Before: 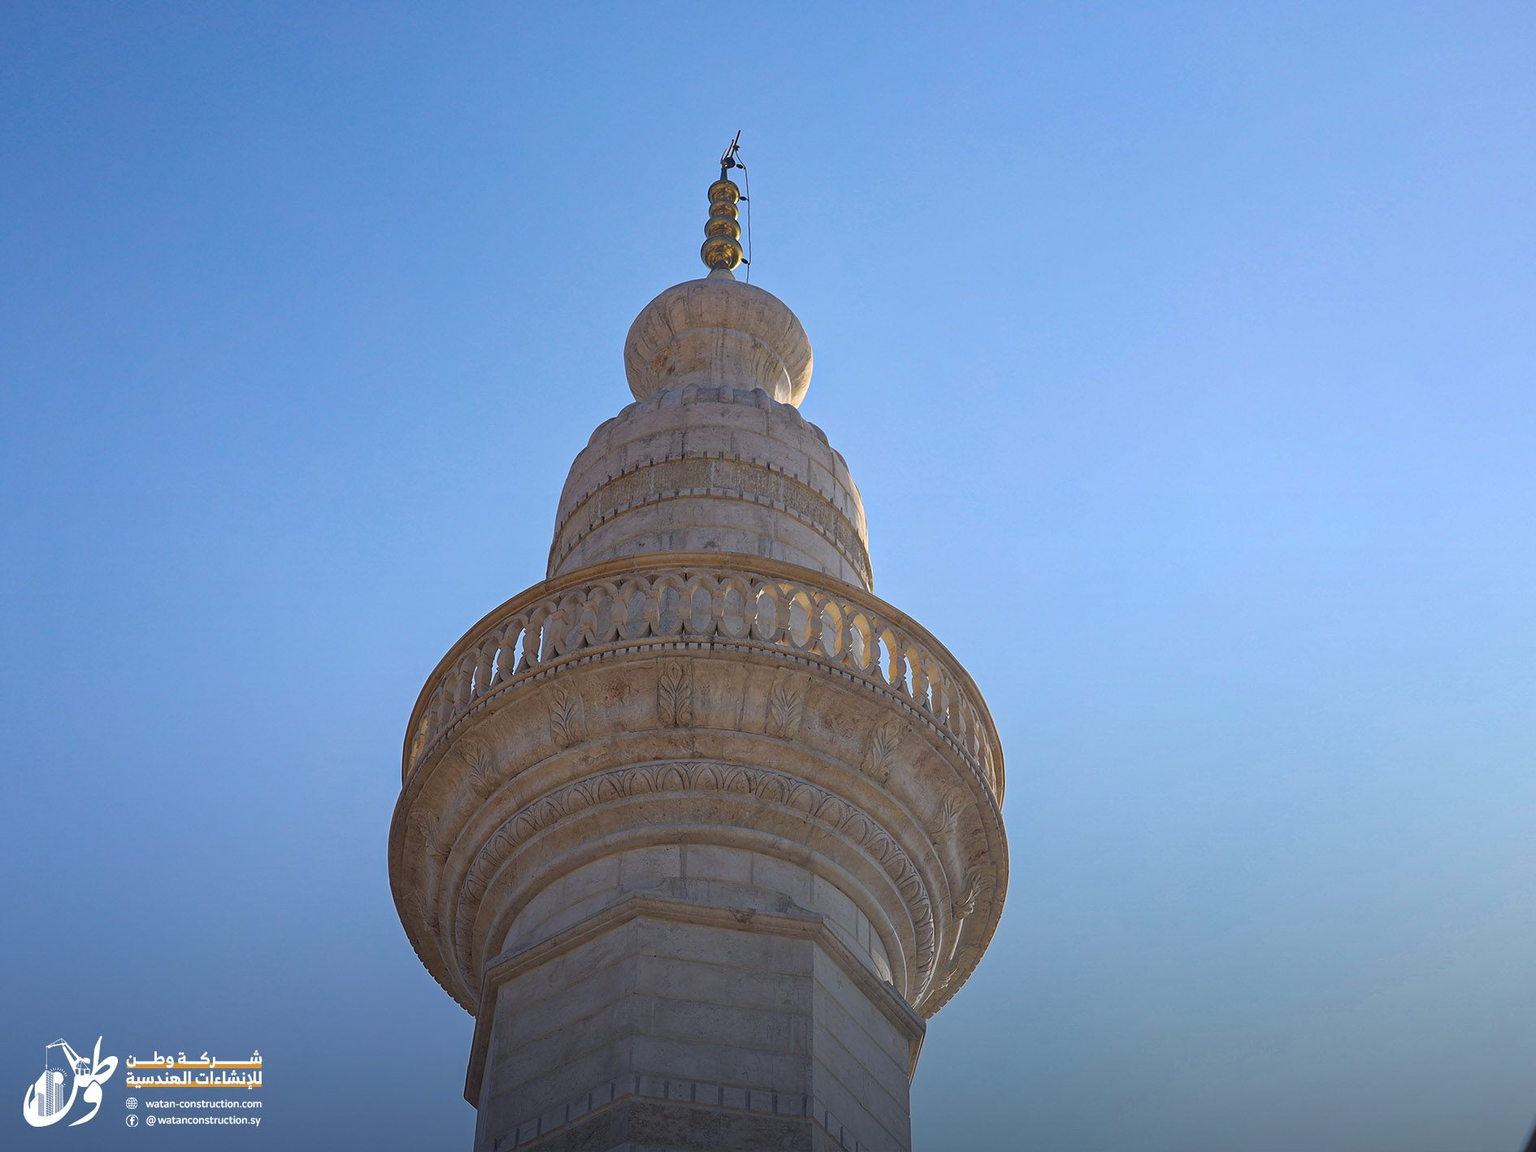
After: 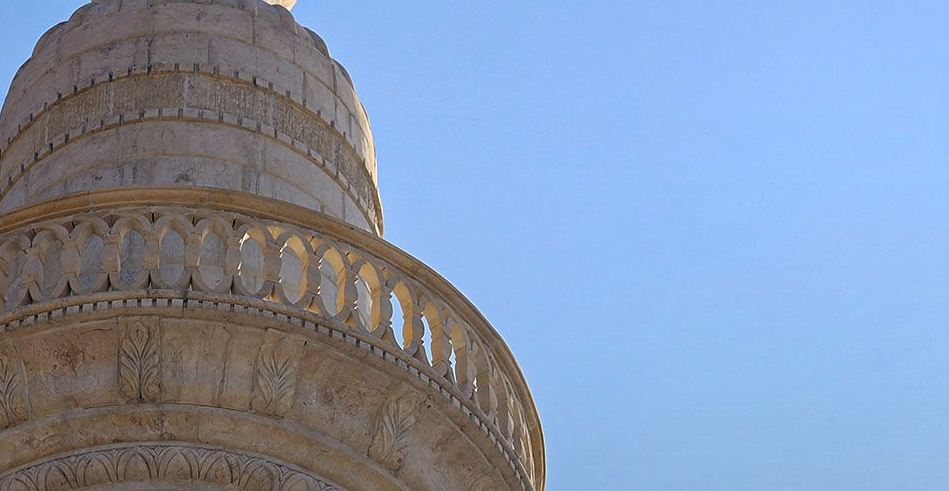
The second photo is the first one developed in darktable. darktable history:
white balance: red 0.986, blue 1.01
crop: left 36.607%, top 34.735%, right 13.146%, bottom 30.611%
color balance: mode lift, gamma, gain (sRGB), lift [1, 0.99, 1.01, 0.992], gamma [1, 1.037, 0.974, 0.963]
sharpen: amount 0.2
